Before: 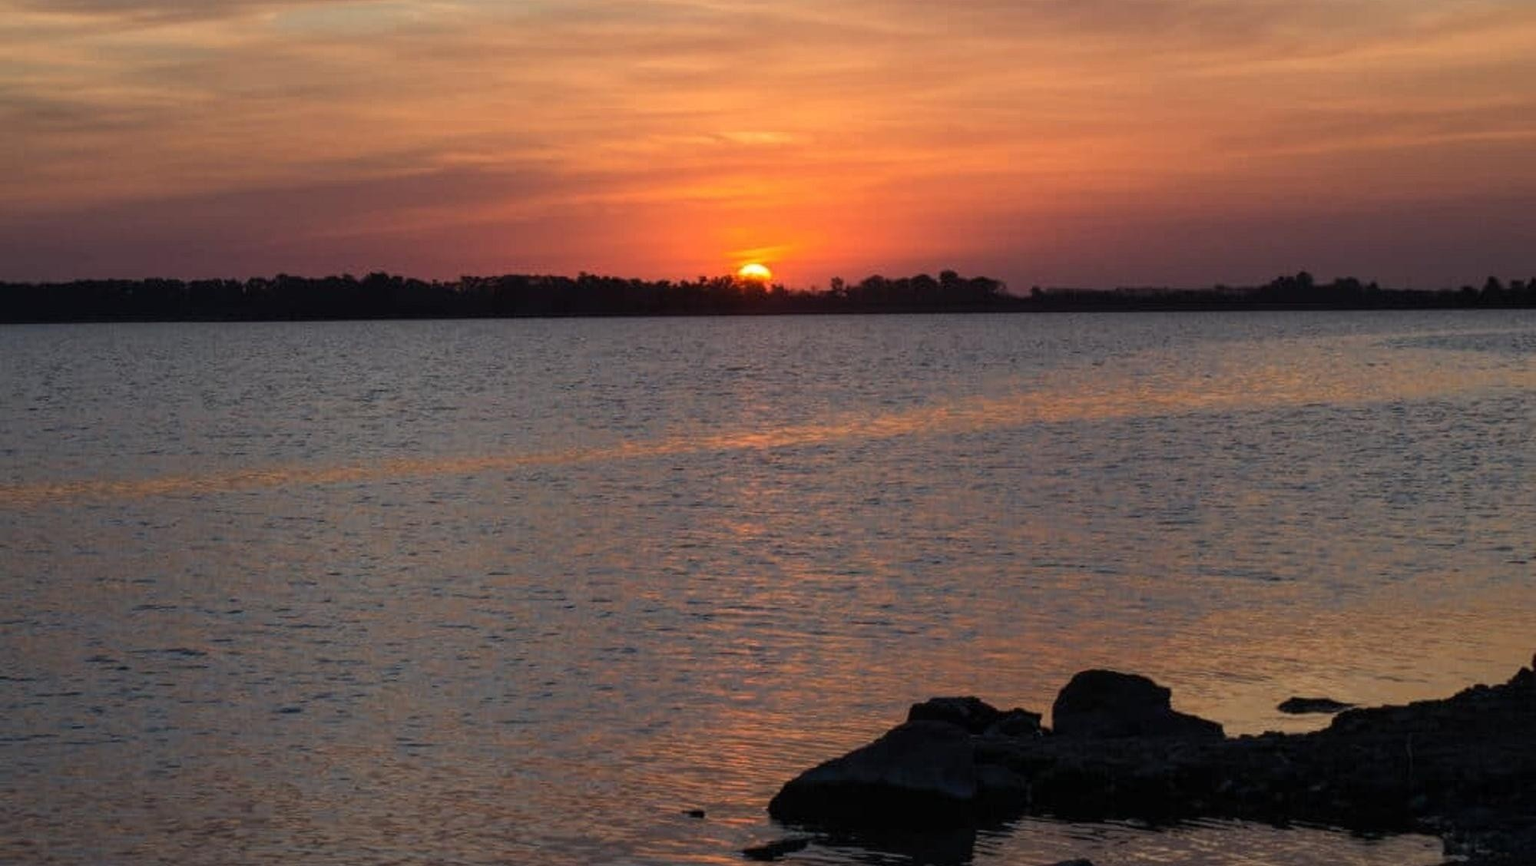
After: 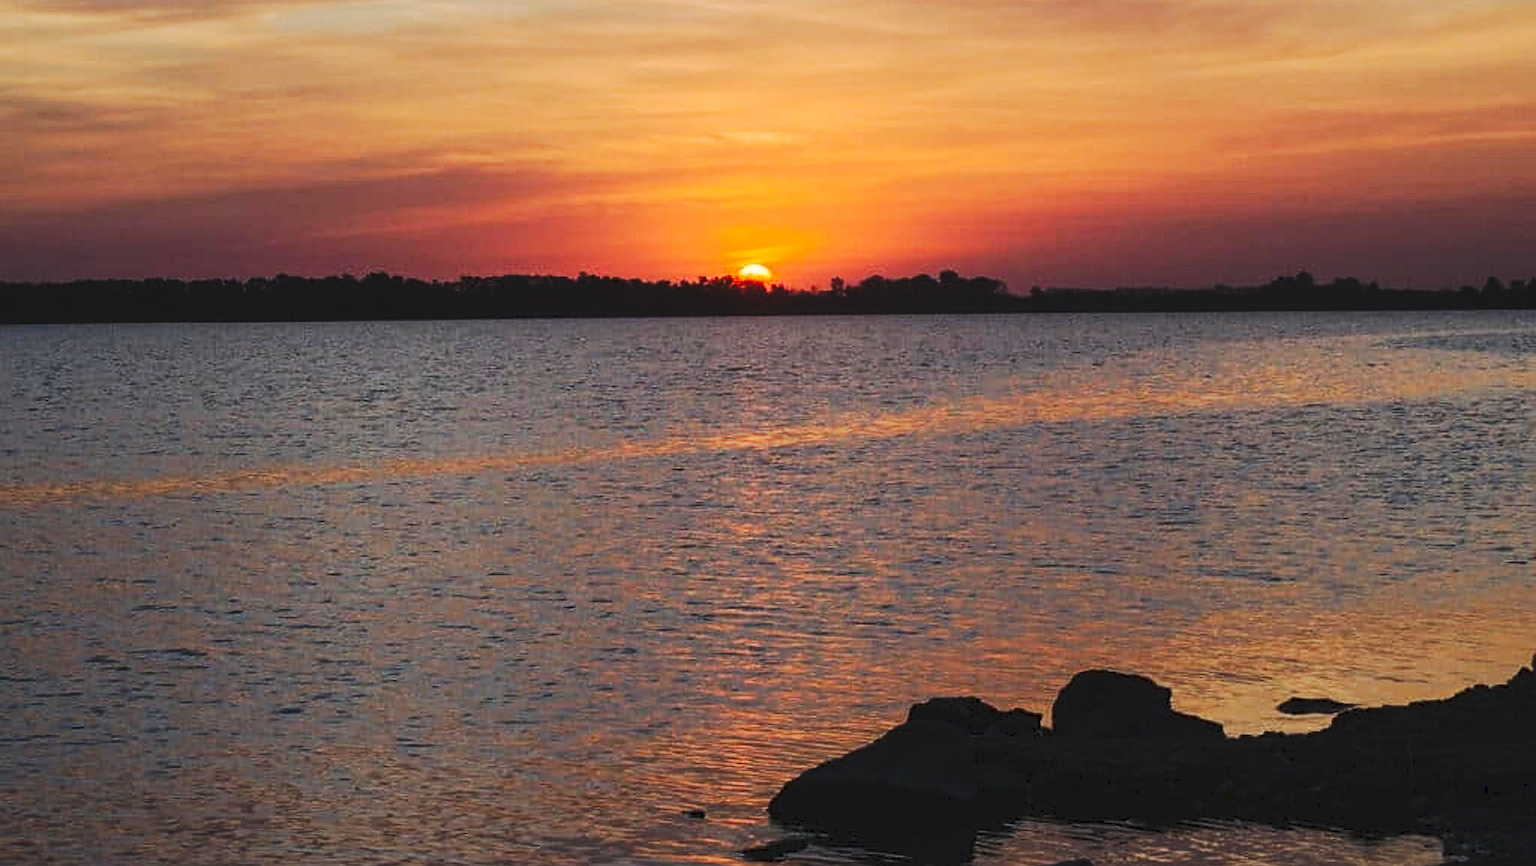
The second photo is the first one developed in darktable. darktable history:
tone curve: curves: ch0 [(0, 0) (0.003, 0.062) (0.011, 0.07) (0.025, 0.083) (0.044, 0.094) (0.069, 0.105) (0.1, 0.117) (0.136, 0.136) (0.177, 0.164) (0.224, 0.201) (0.277, 0.256) (0.335, 0.335) (0.399, 0.424) (0.468, 0.529) (0.543, 0.641) (0.623, 0.725) (0.709, 0.787) (0.801, 0.849) (0.898, 0.917) (1, 1)], preserve colors none
sharpen: on, module defaults
